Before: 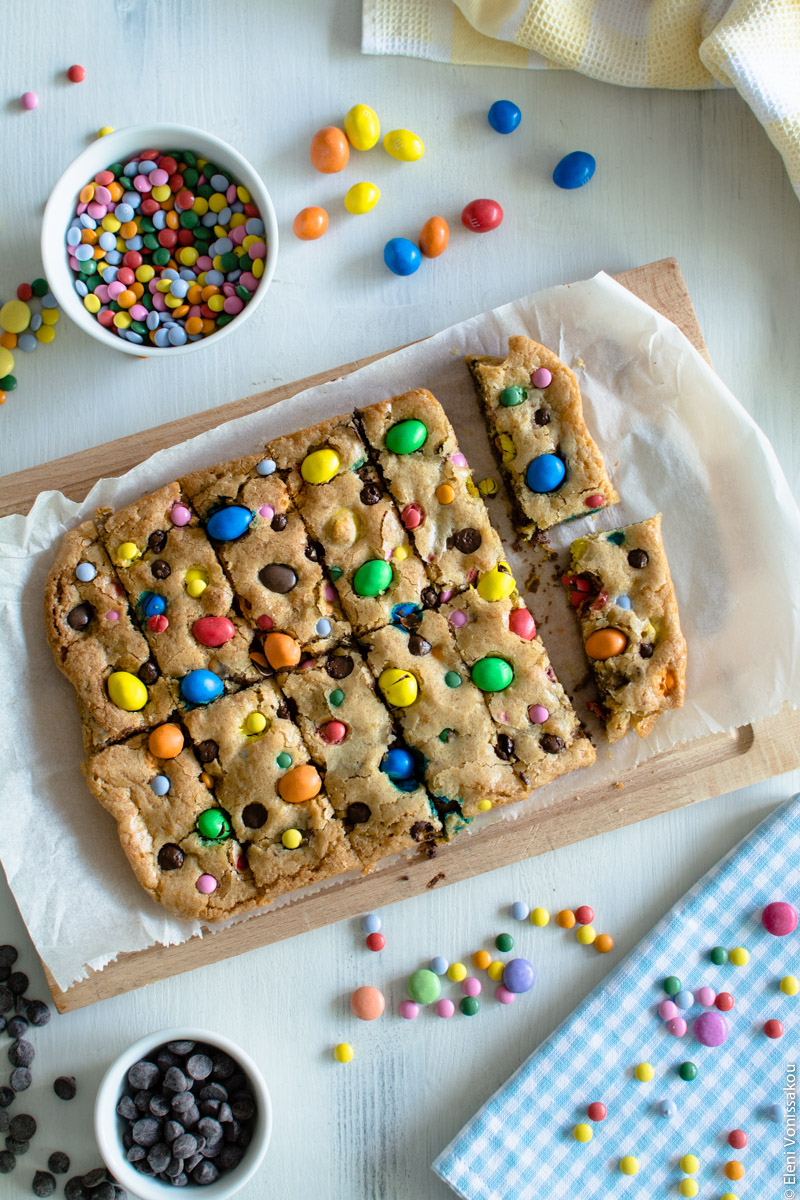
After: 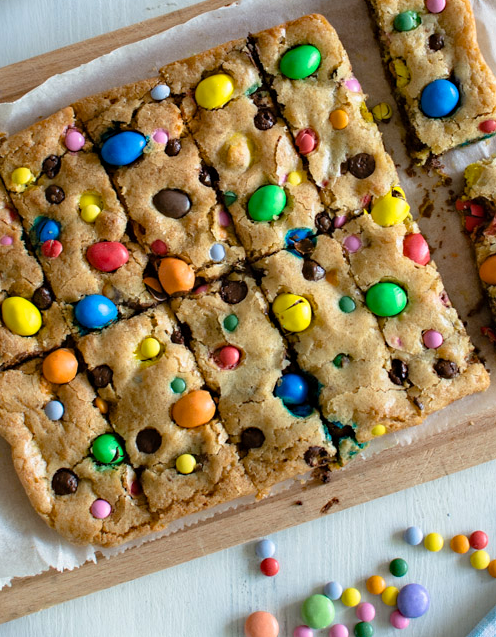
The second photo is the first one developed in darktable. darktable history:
crop: left 13.312%, top 31.28%, right 24.627%, bottom 15.582%
haze removal: compatibility mode true, adaptive false
